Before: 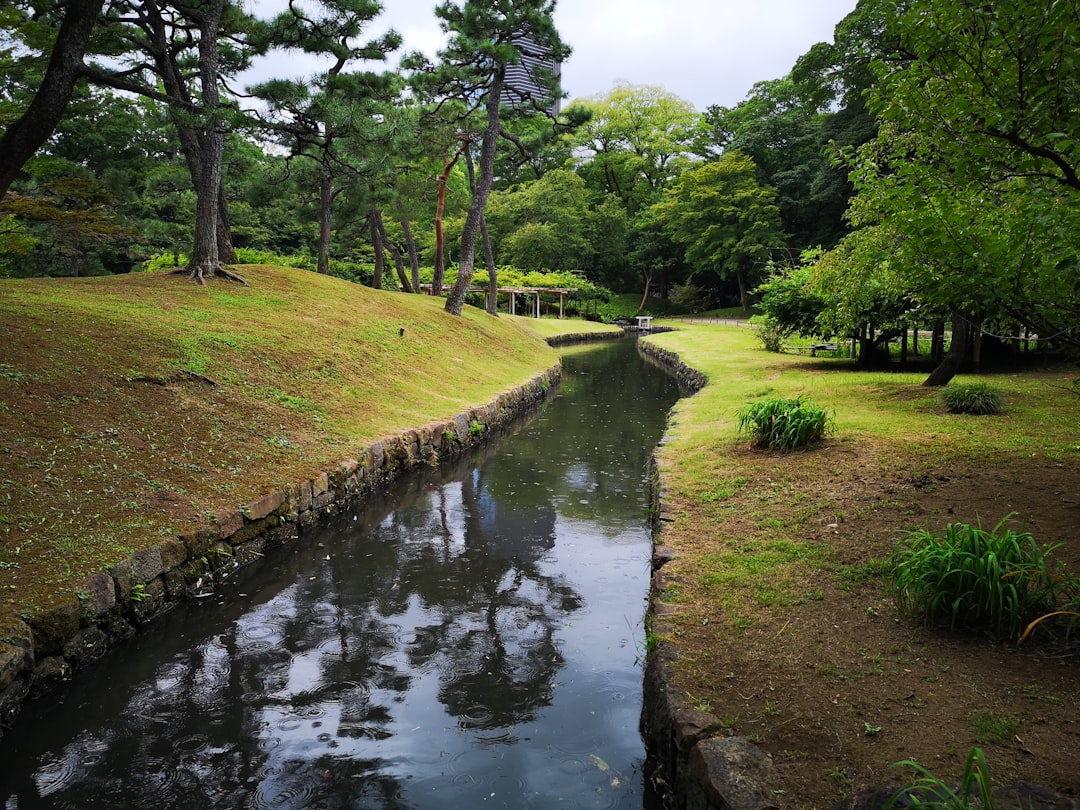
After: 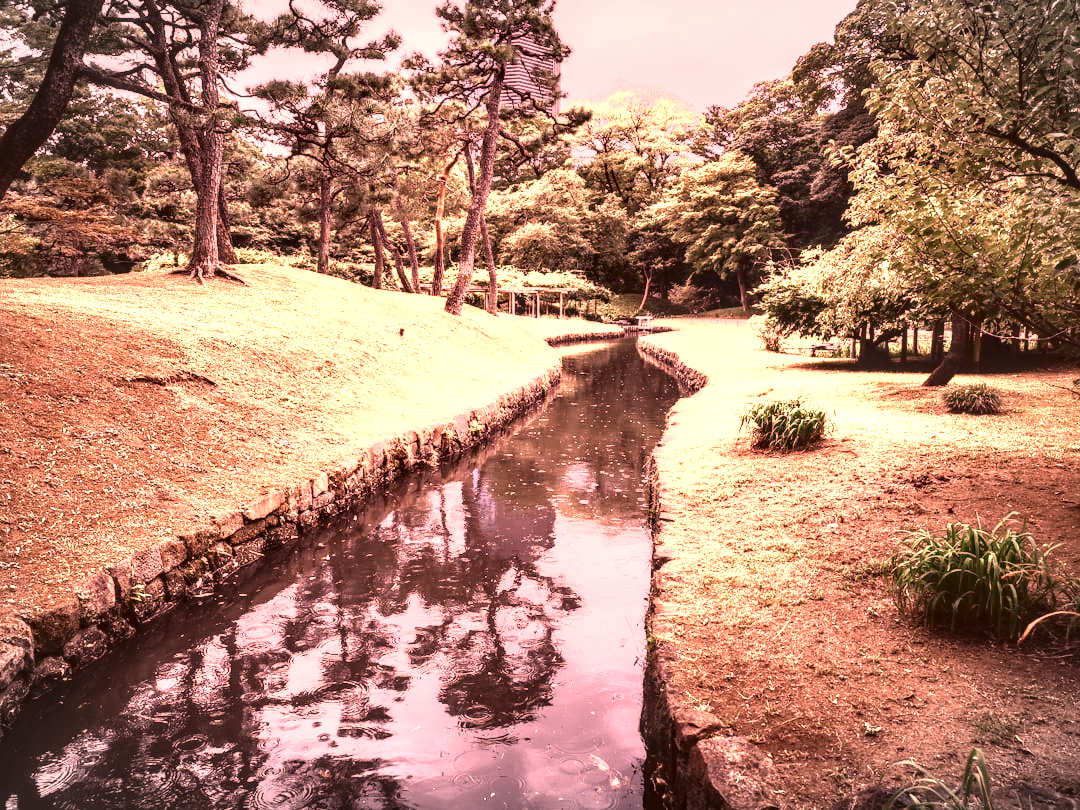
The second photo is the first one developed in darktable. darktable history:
shadows and highlights: shadows 37.27, highlights -28.18, soften with gaussian
tone curve: curves: ch0 [(0, 0.148) (0.191, 0.225) (0.712, 0.695) (0.864, 0.797) (1, 0.839)]
color zones: curves: ch0 [(0.018, 0.548) (0.224, 0.64) (0.425, 0.447) (0.675, 0.575) (0.732, 0.579)]; ch1 [(0.066, 0.487) (0.25, 0.5) (0.404, 0.43) (0.75, 0.421) (0.956, 0.421)]; ch2 [(0.044, 0.561) (0.215, 0.465) (0.399, 0.544) (0.465, 0.548) (0.614, 0.447) (0.724, 0.43) (0.882, 0.623) (0.956, 0.632)]
vignetting: fall-off start 100%, brightness -0.282, width/height ratio 1.31
basic adjustments: contrast 0.09, brightness 0.13, saturation -0.18, vibrance 0.21
color balance: lift [1.005, 1.002, 0.998, 0.998], gamma [1, 1.021, 1.02, 0.979], gain [0.923, 1.066, 1.056, 0.934]
white balance: red 2.526, blue 1.507
local contrast: highlights 19%, detail 186%
